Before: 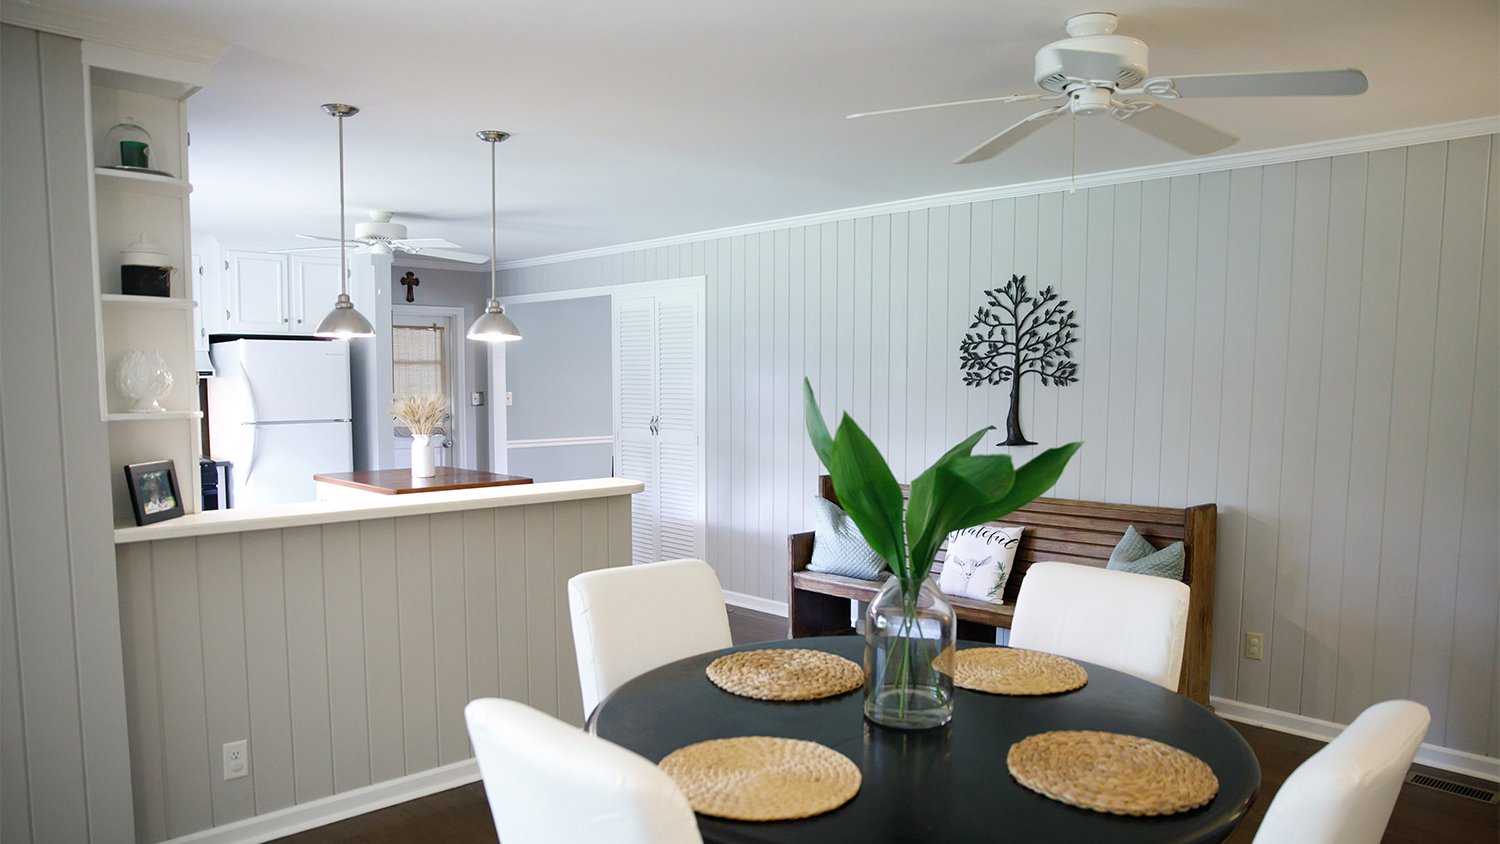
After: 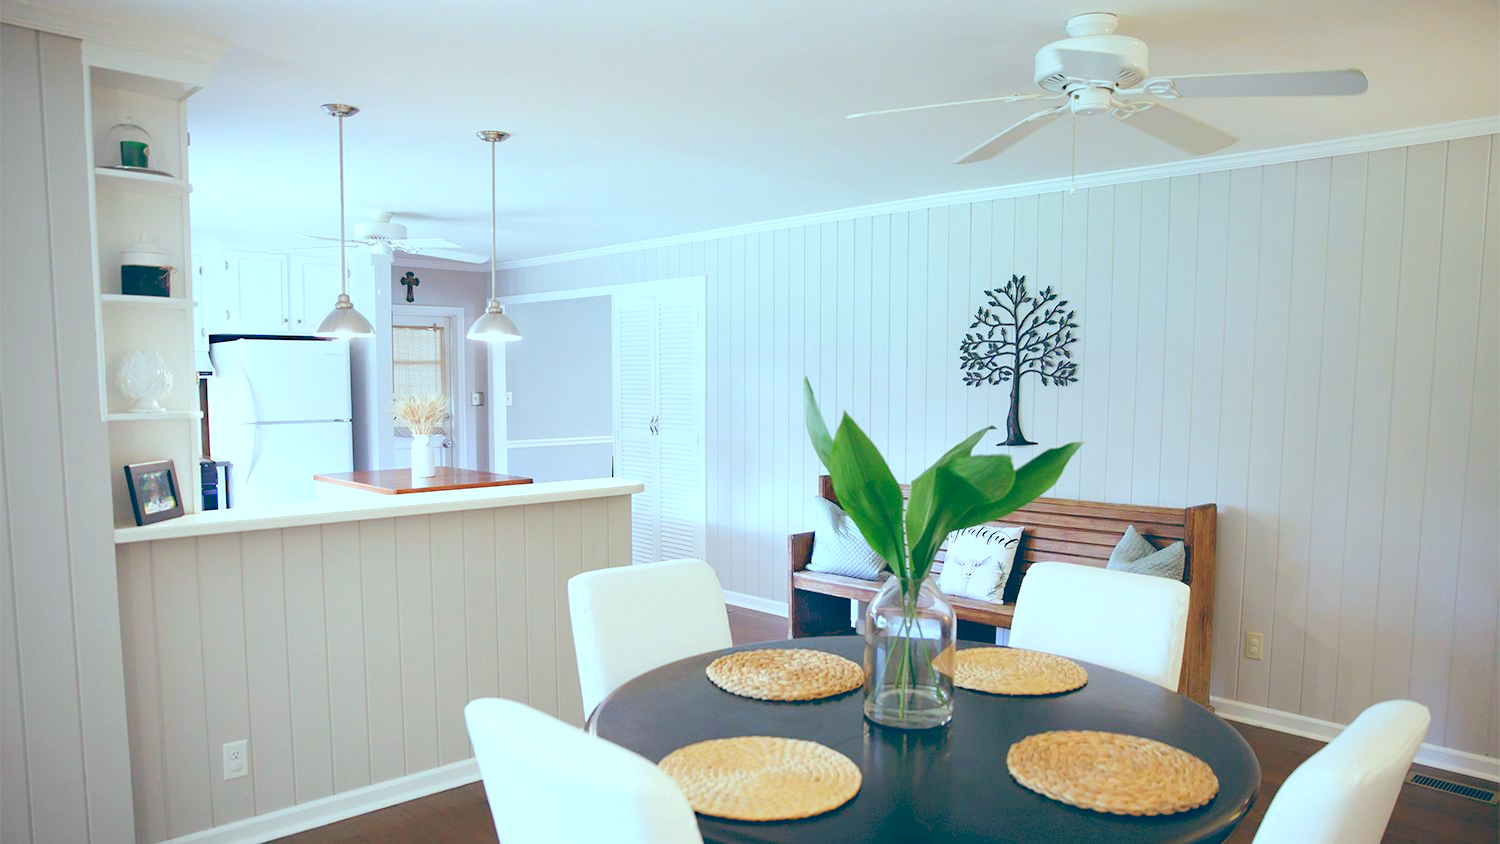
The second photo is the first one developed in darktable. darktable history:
levels: levels [0, 0.397, 0.955]
sharpen: radius 5.325, amount 0.312, threshold 26.433
color balance: lift [1.003, 0.993, 1.001, 1.007], gamma [1.018, 1.072, 0.959, 0.928], gain [0.974, 0.873, 1.031, 1.127]
